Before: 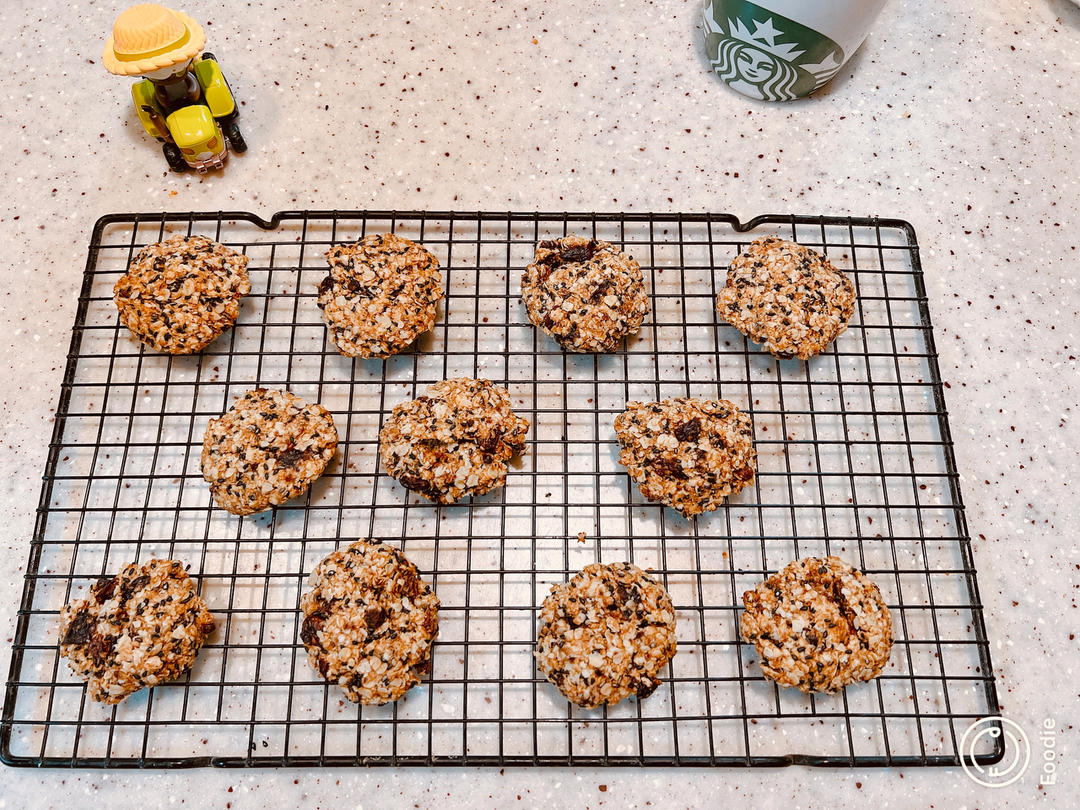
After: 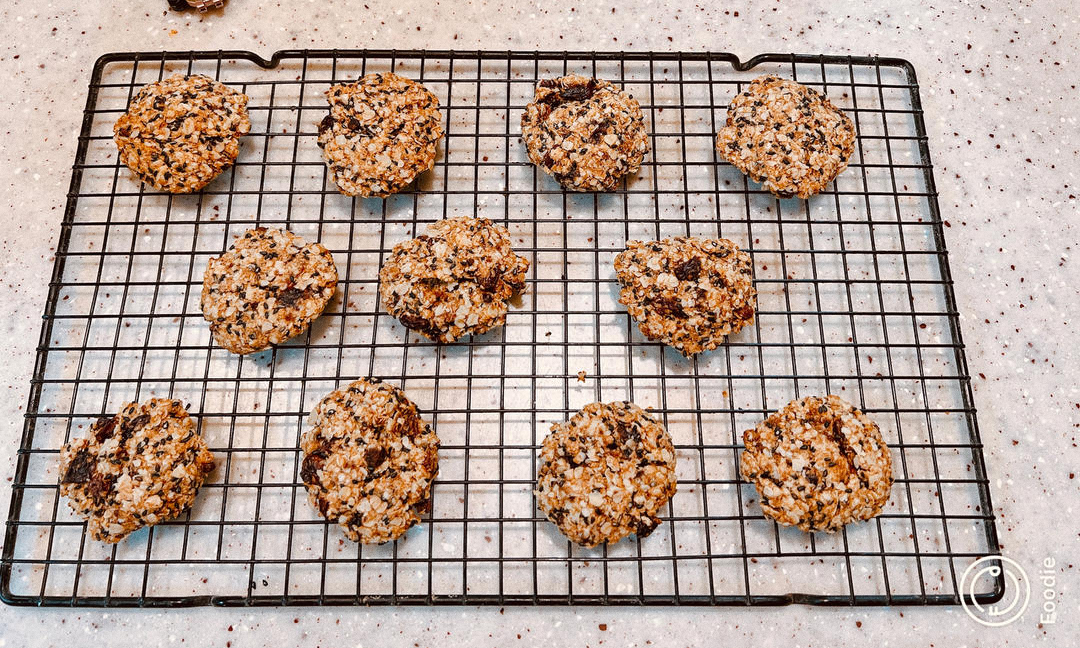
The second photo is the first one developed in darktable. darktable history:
crop and rotate: top 19.998%
grain: coarseness 0.09 ISO
color zones: curves: ch0 [(0, 0.5) (0.143, 0.5) (0.286, 0.5) (0.429, 0.5) (0.571, 0.5) (0.714, 0.476) (0.857, 0.5) (1, 0.5)]; ch2 [(0, 0.5) (0.143, 0.5) (0.286, 0.5) (0.429, 0.5) (0.571, 0.5) (0.714, 0.487) (0.857, 0.5) (1, 0.5)]
